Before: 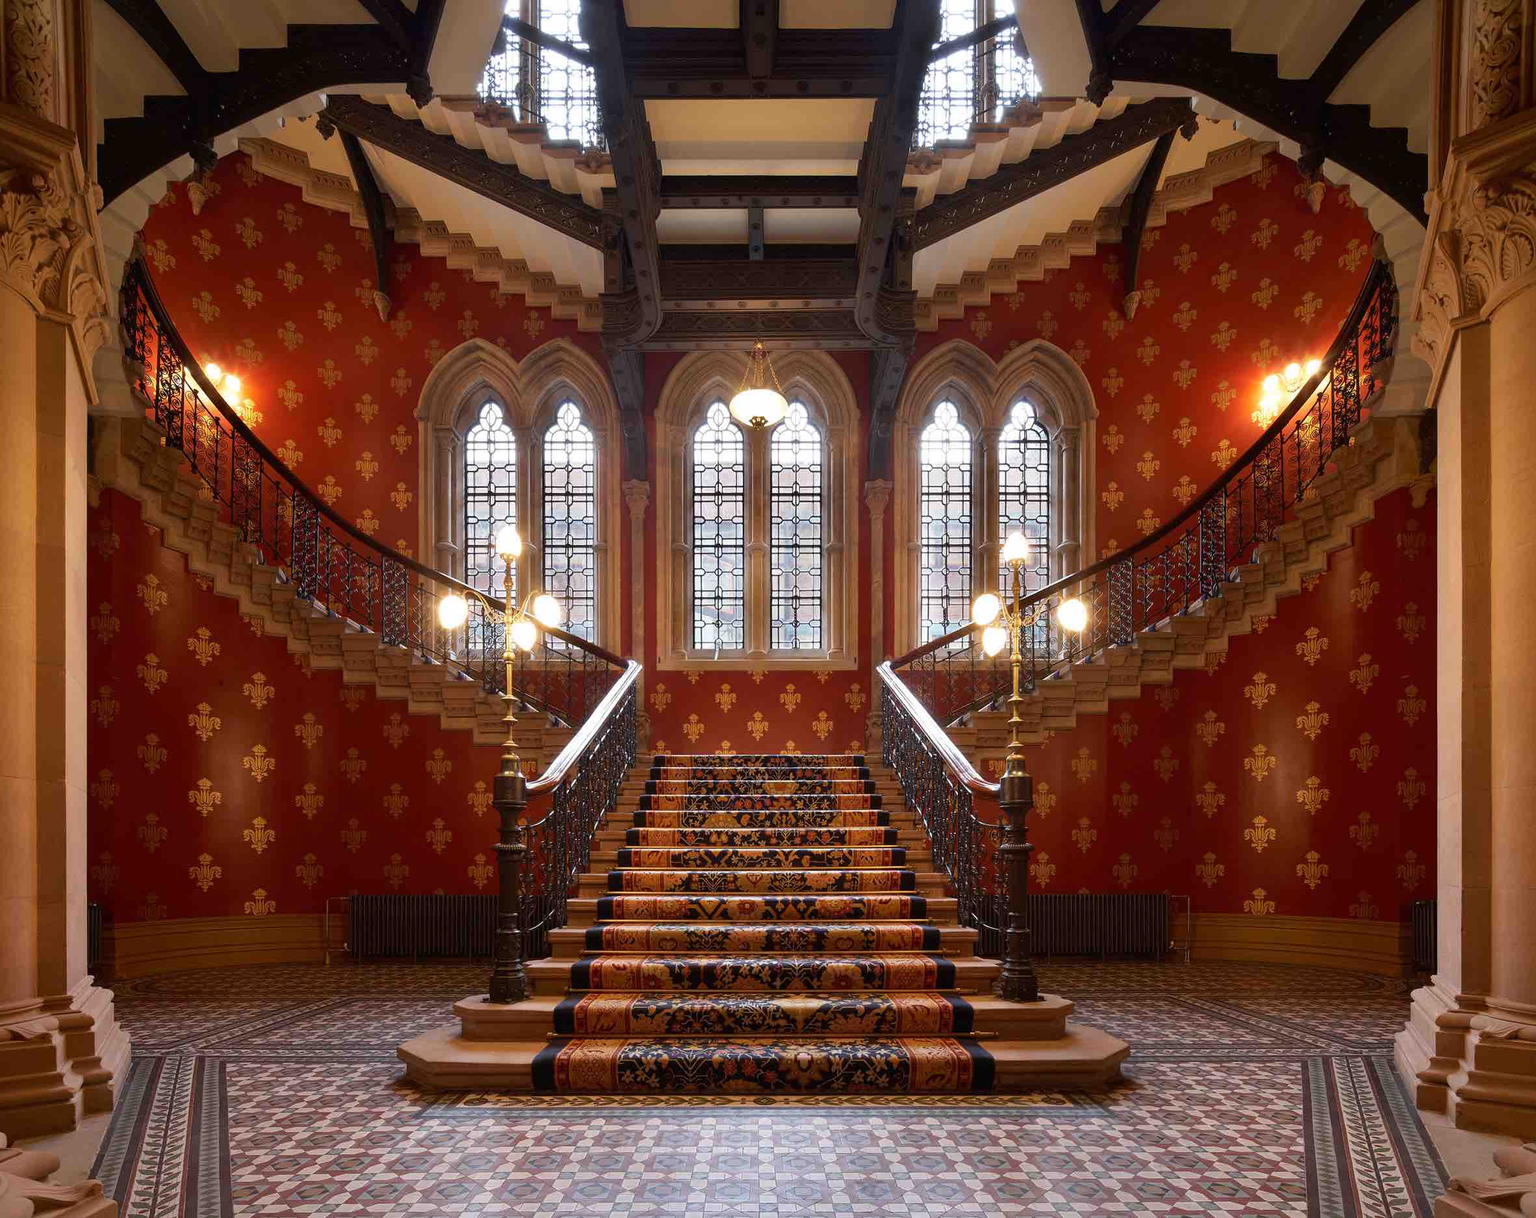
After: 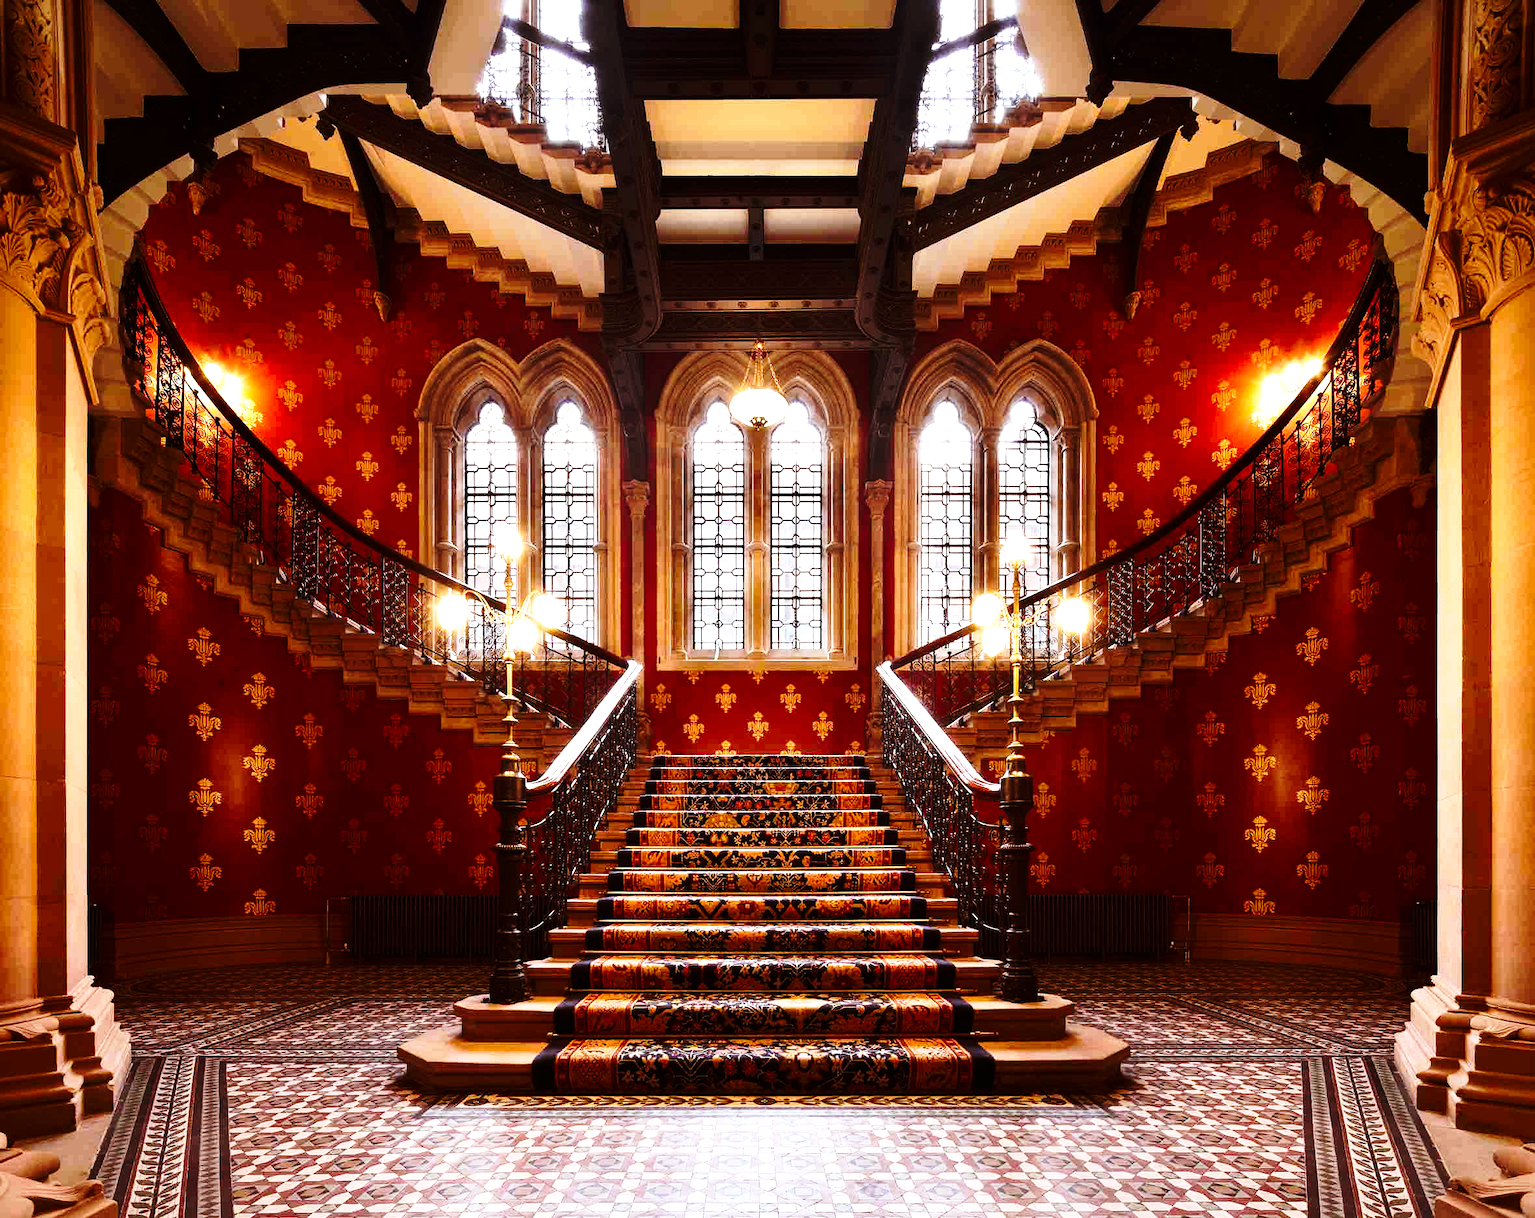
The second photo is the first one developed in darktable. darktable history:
rgb levels: mode RGB, independent channels, levels [[0, 0.5, 1], [0, 0.521, 1], [0, 0.536, 1]]
base curve: curves: ch0 [(0, 0) (0.028, 0.03) (0.121, 0.232) (0.46, 0.748) (0.859, 0.968) (1, 1)], preserve colors none
tone equalizer: -8 EV -1.08 EV, -7 EV -1.01 EV, -6 EV -0.867 EV, -5 EV -0.578 EV, -3 EV 0.578 EV, -2 EV 0.867 EV, -1 EV 1.01 EV, +0 EV 1.08 EV, edges refinement/feathering 500, mask exposure compensation -1.57 EV, preserve details no
